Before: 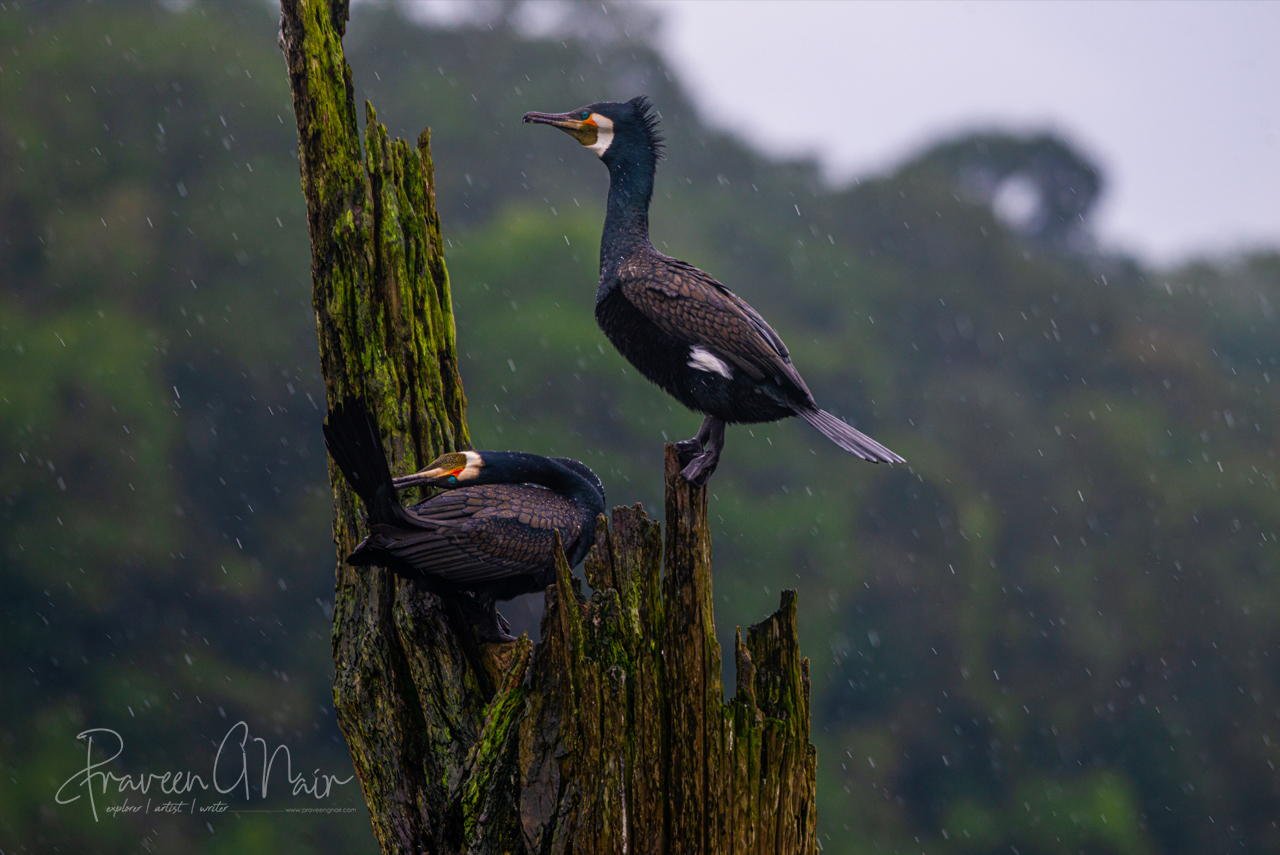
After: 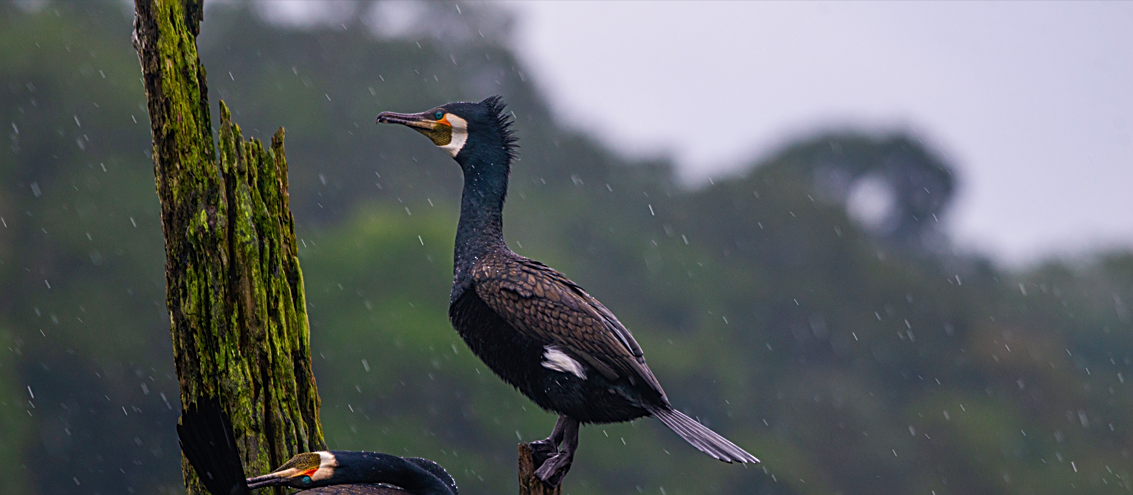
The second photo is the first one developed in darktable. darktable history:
sharpen: on, module defaults
crop and rotate: left 11.453%, bottom 42.068%
